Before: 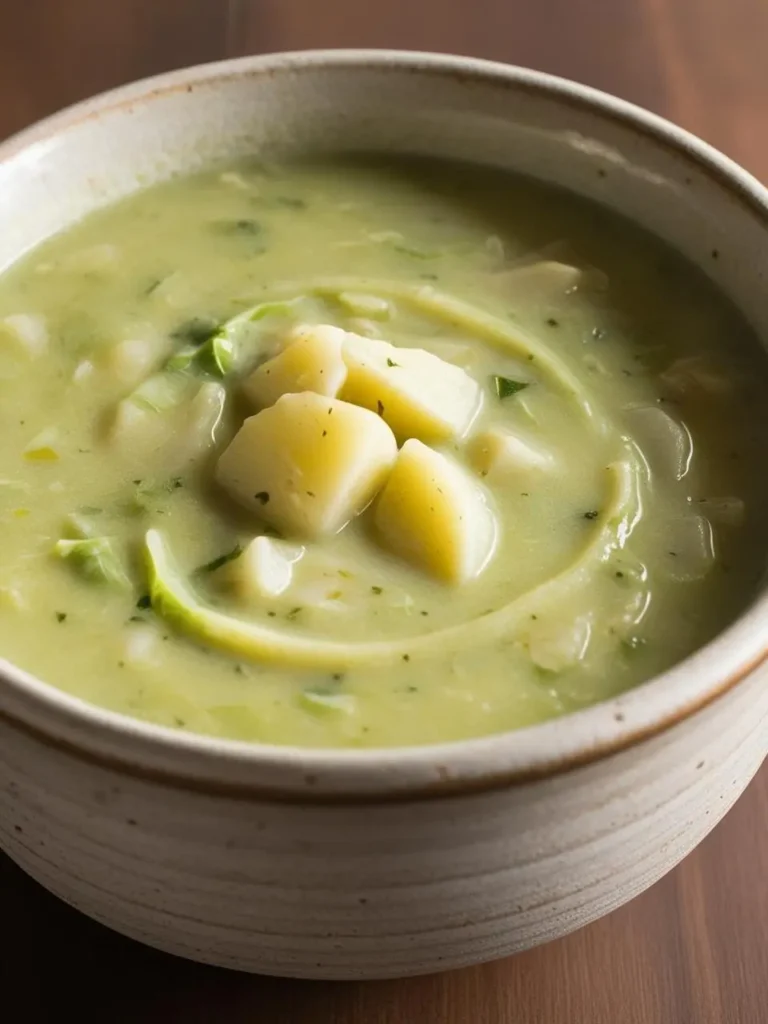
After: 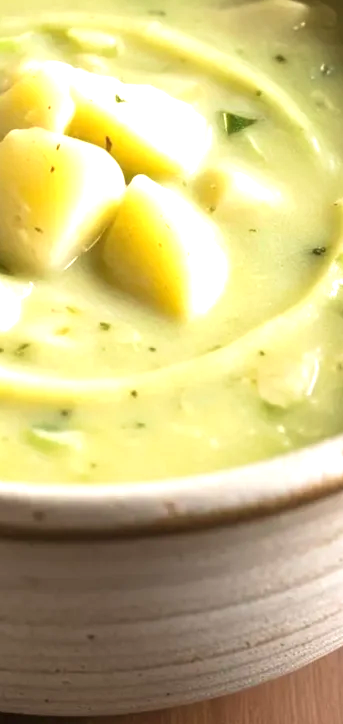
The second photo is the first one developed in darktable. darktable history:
crop: left 35.486%, top 25.863%, right 19.821%, bottom 3.411%
velvia: strength 15.19%
base curve: curves: ch0 [(0, 0) (0.297, 0.298) (1, 1)], preserve colors none
exposure: black level correction 0, exposure 0.949 EV, compensate highlight preservation false
